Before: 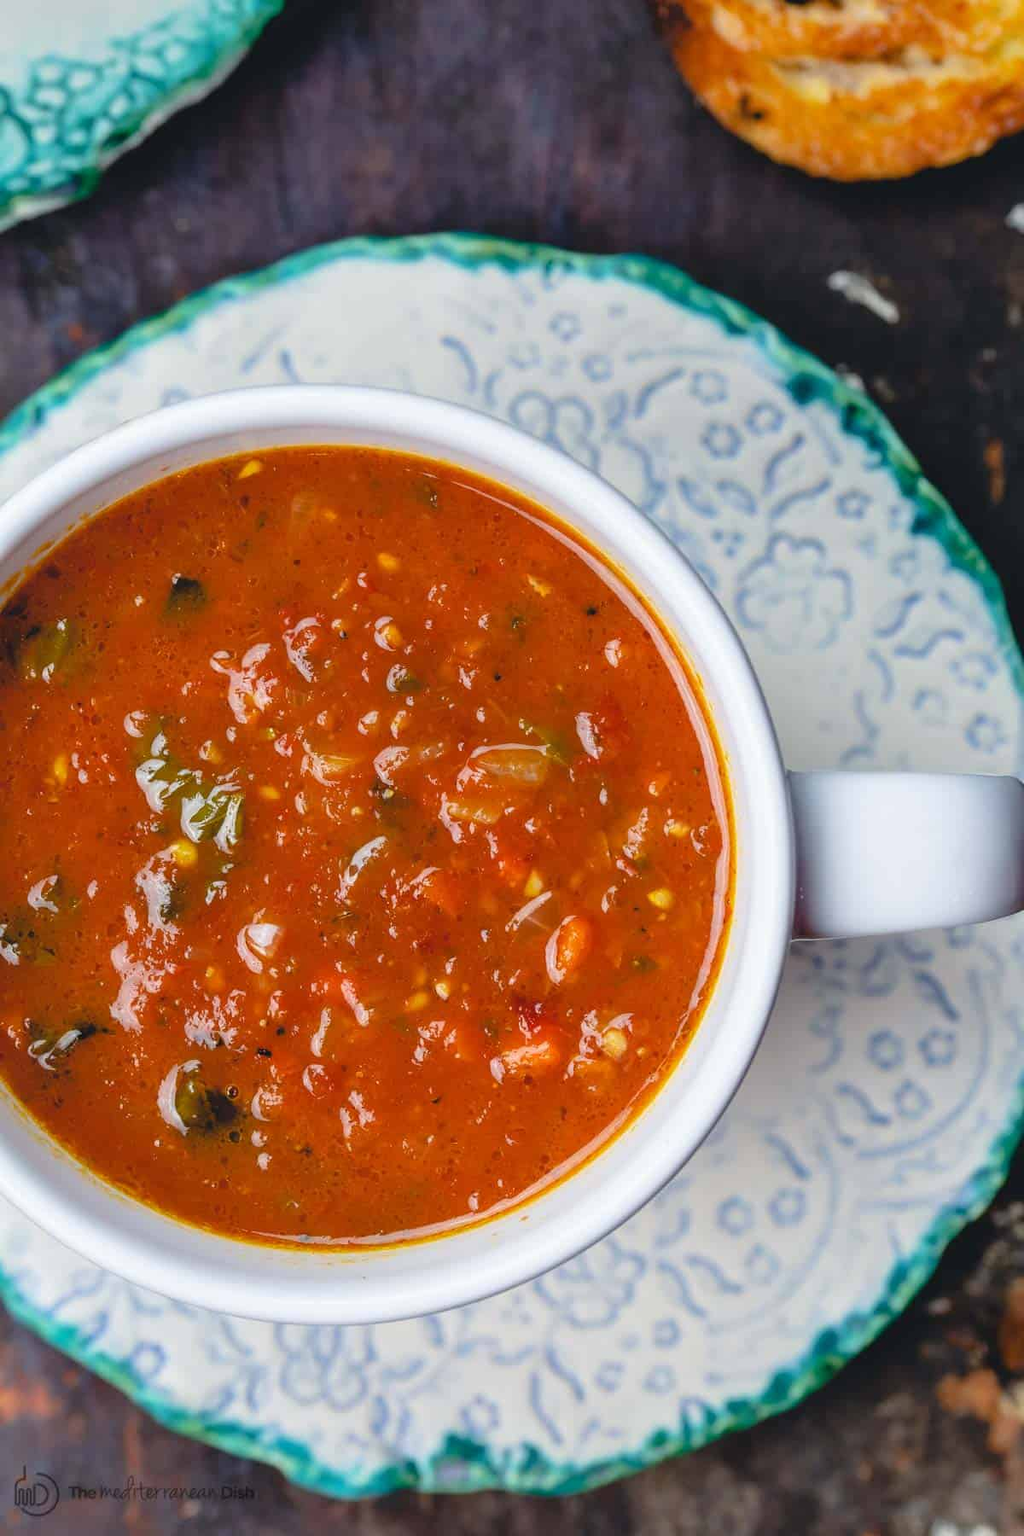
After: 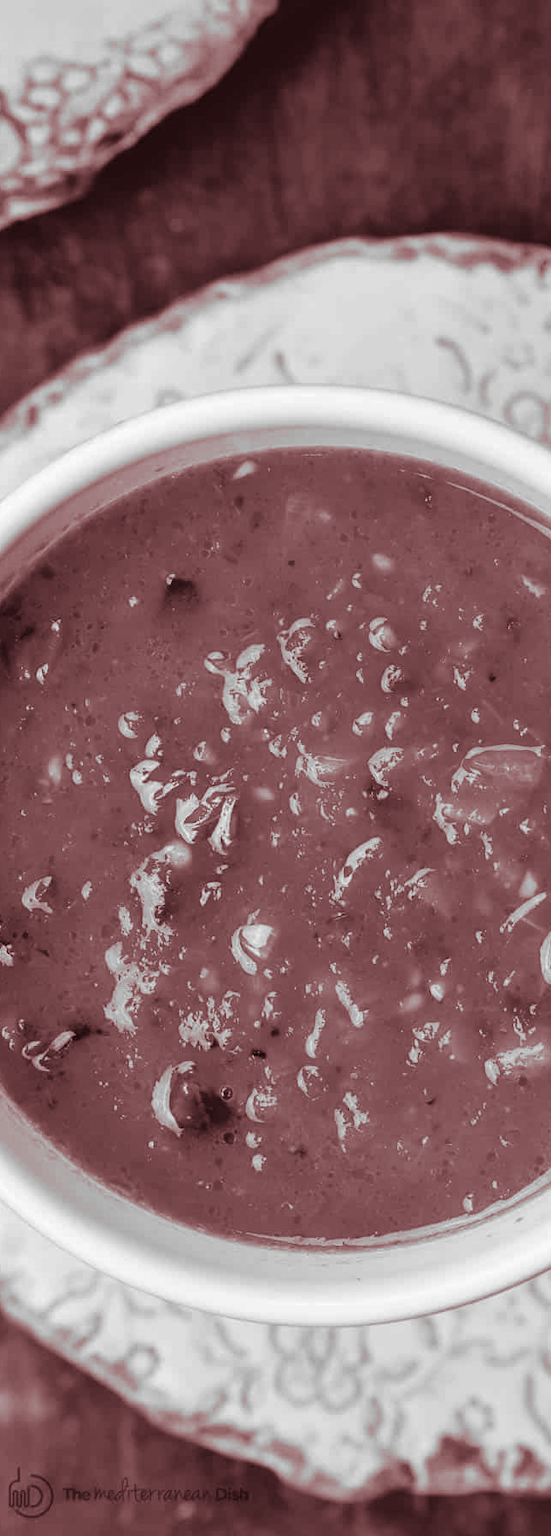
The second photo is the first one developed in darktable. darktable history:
split-toning: highlights › hue 187.2°, highlights › saturation 0.83, balance -68.05, compress 56.43%
crop: left 0.587%, right 45.588%, bottom 0.086%
monochrome: on, module defaults
